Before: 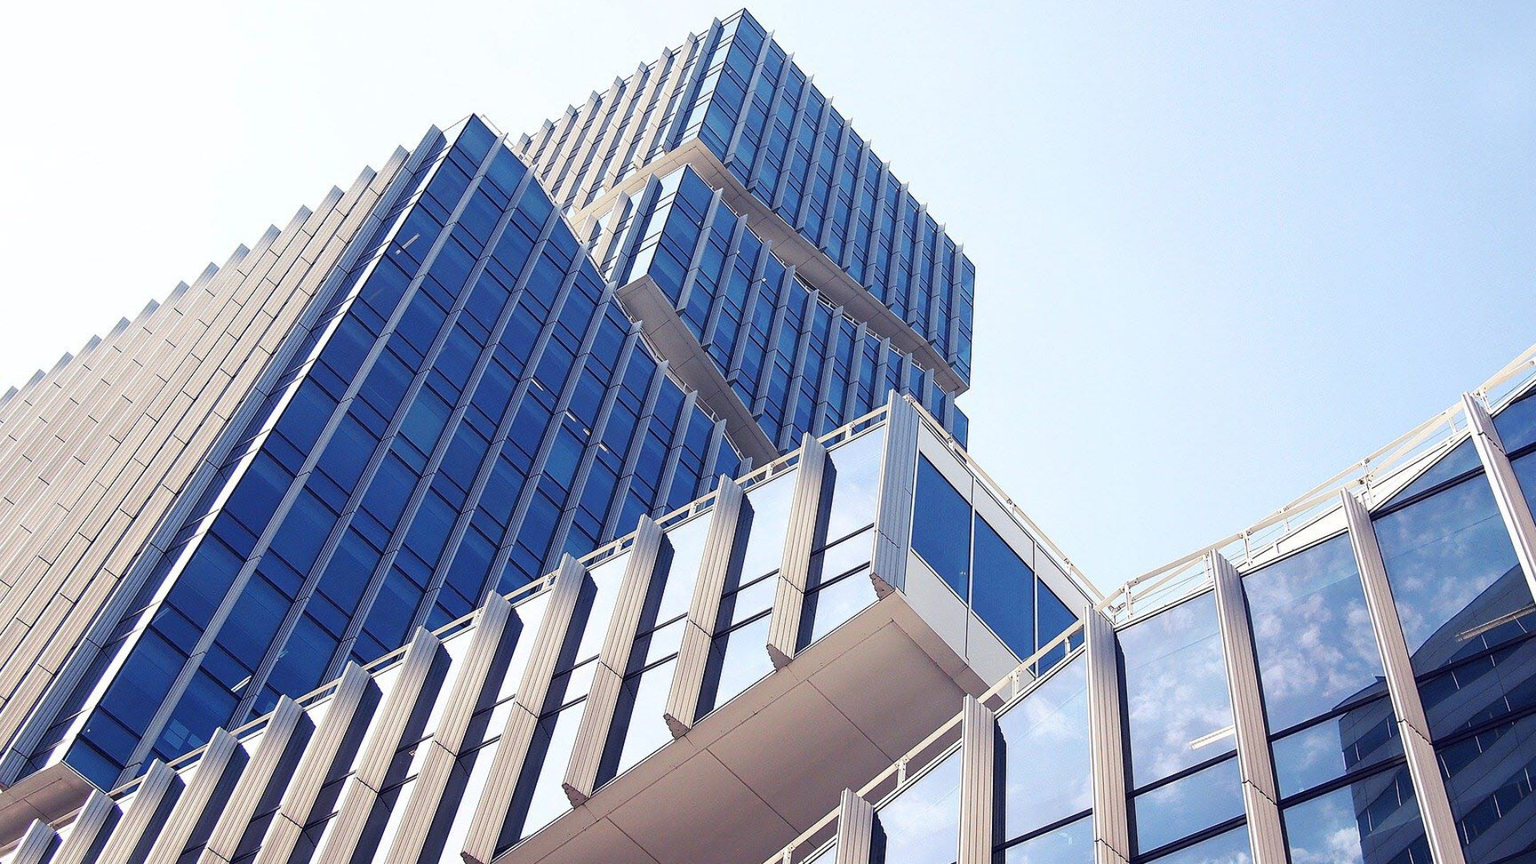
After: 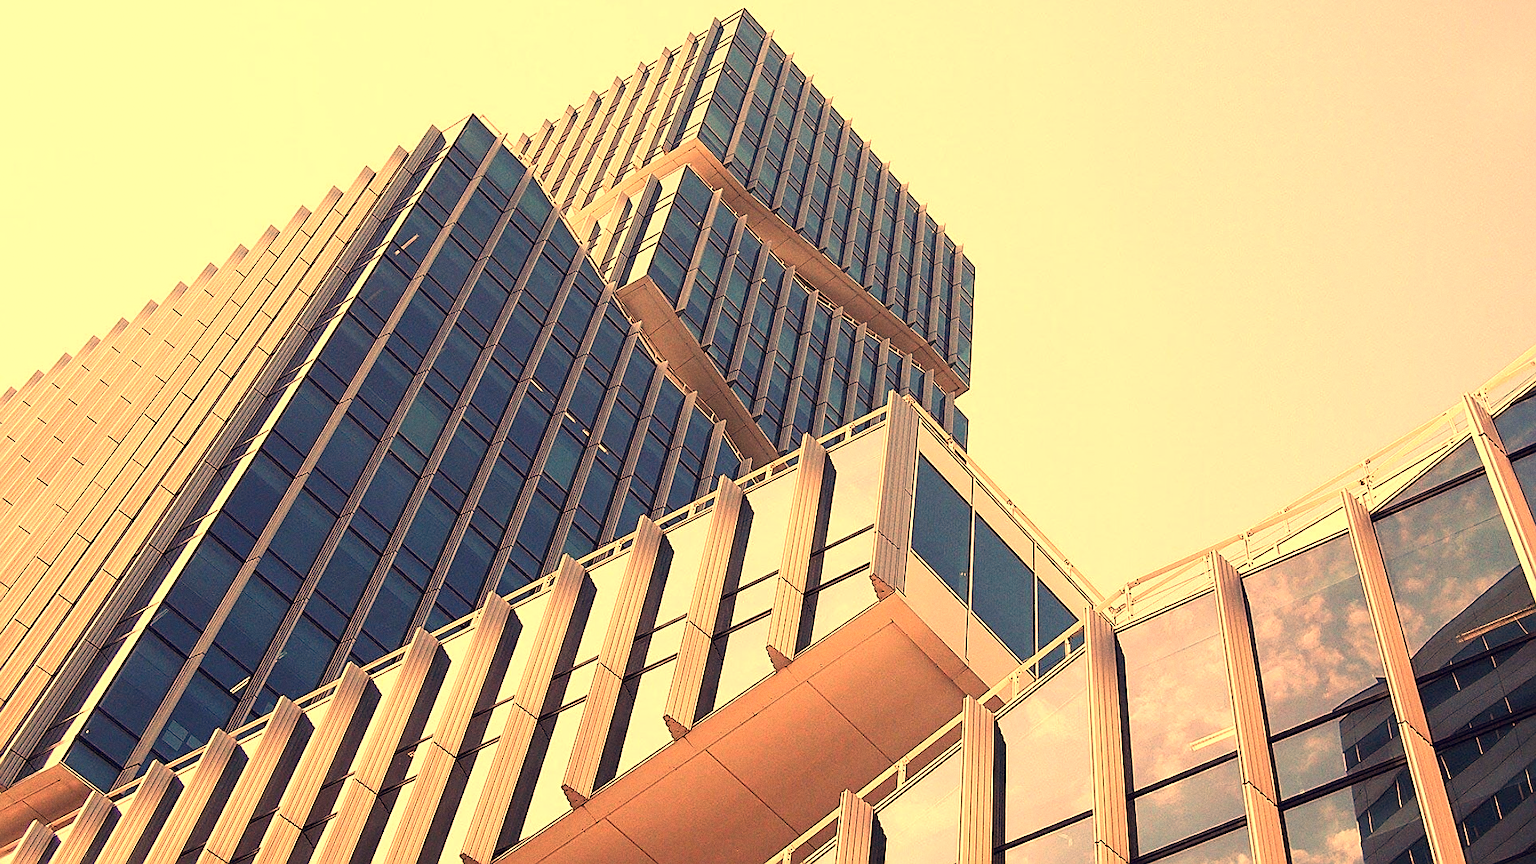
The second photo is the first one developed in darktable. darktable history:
white balance: red 1.467, blue 0.684
color balance: on, module defaults
crop and rotate: left 0.126%
sharpen: on, module defaults
color correction: highlights b* 3
grain: coarseness 7.08 ISO, strength 21.67%, mid-tones bias 59.58%
exposure: compensate exposure bias true, compensate highlight preservation false
